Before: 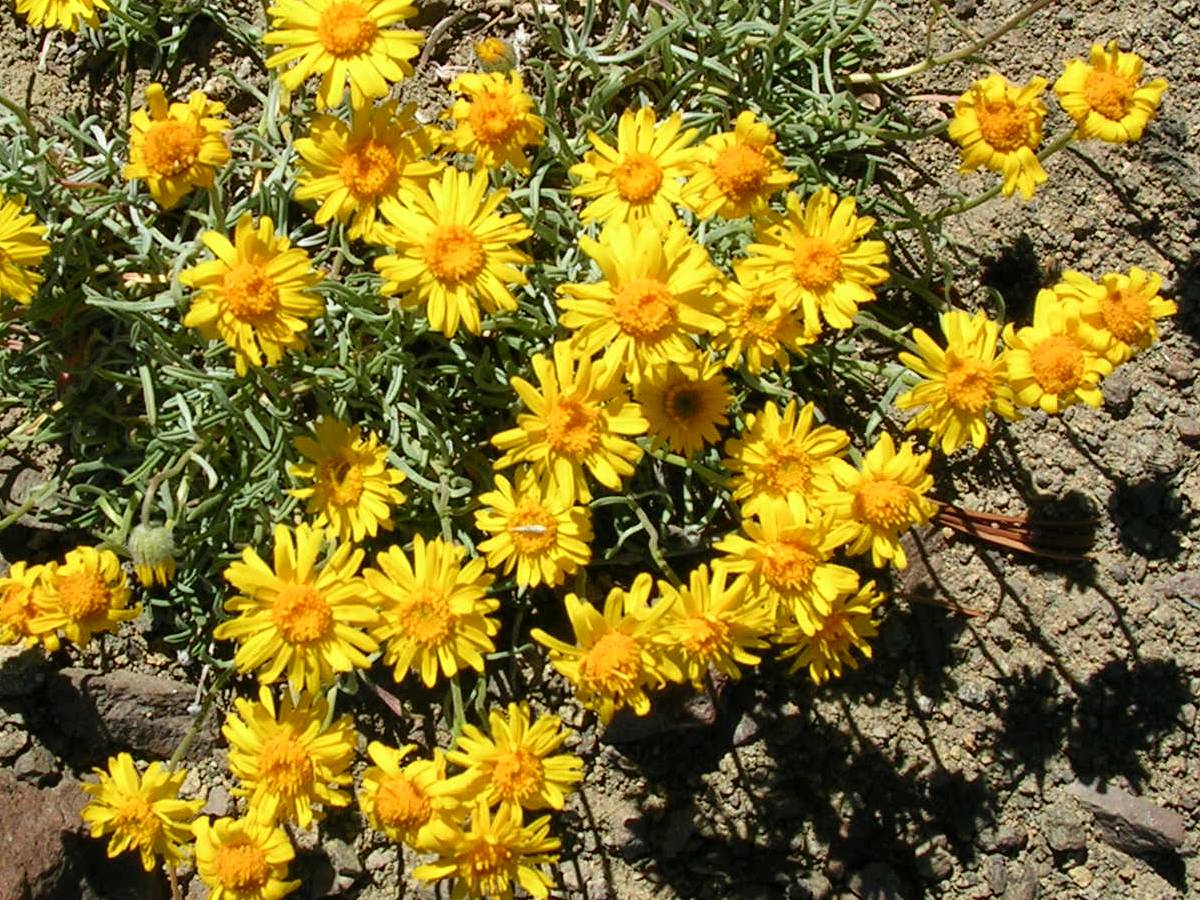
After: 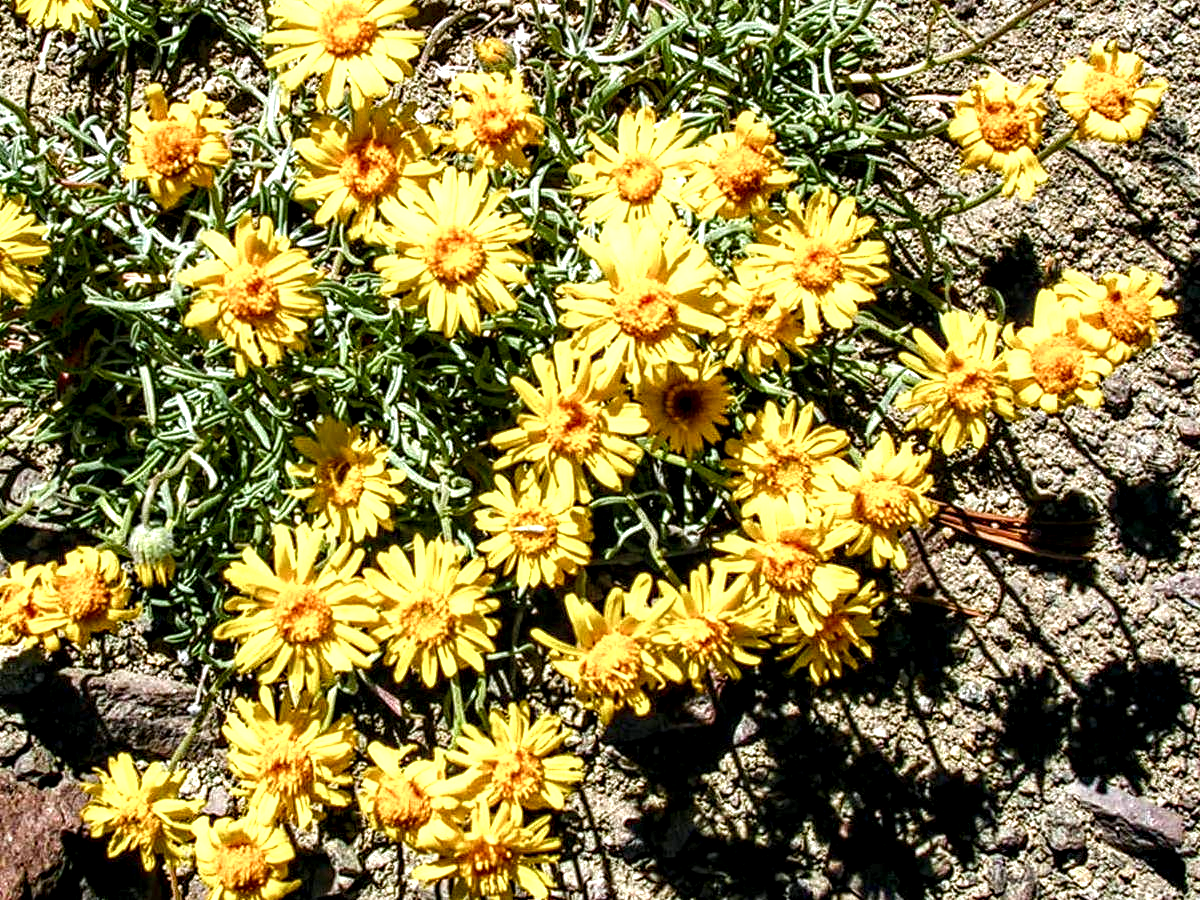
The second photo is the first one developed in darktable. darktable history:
tone equalizer: -8 EV -0.417 EV, -7 EV -0.389 EV, -6 EV -0.333 EV, -5 EV -0.222 EV, -3 EV 0.222 EV, -2 EV 0.333 EV, -1 EV 0.389 EV, +0 EV 0.417 EV, edges refinement/feathering 500, mask exposure compensation -1.57 EV, preserve details no
local contrast: highlights 19%, detail 186%
color calibration: illuminant as shot in camera, x 0.358, y 0.373, temperature 4628.91 K
haze removal: compatibility mode true, adaptive false
color balance rgb: perceptual saturation grading › global saturation 25%, perceptual saturation grading › highlights -50%, perceptual saturation grading › shadows 30%, perceptual brilliance grading › global brilliance 12%, global vibrance 20%
